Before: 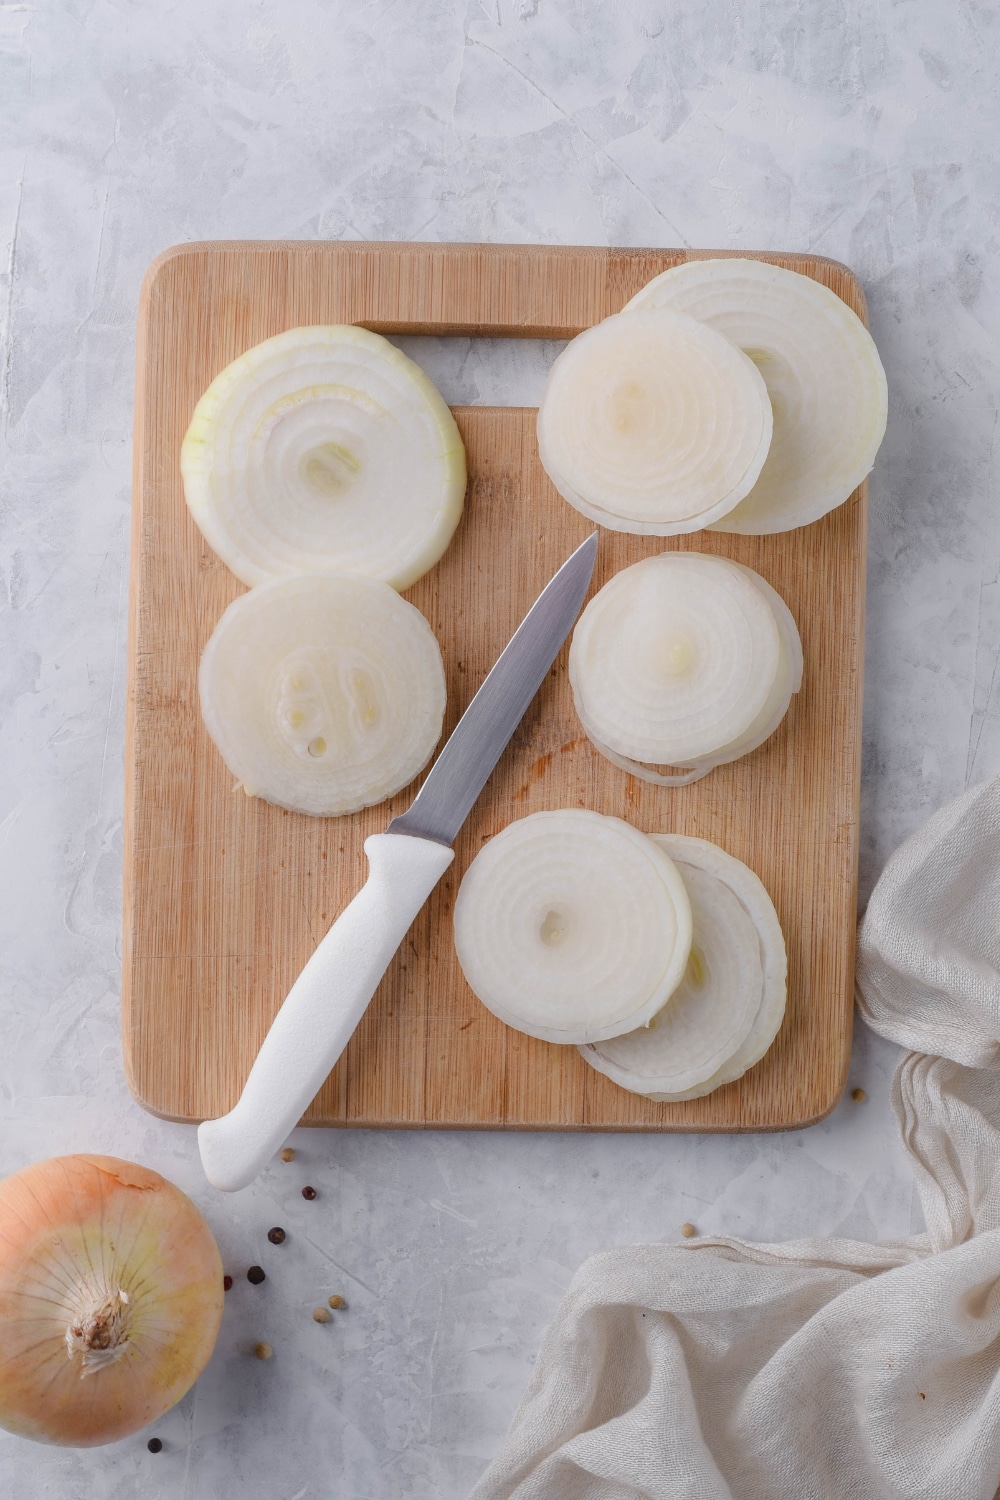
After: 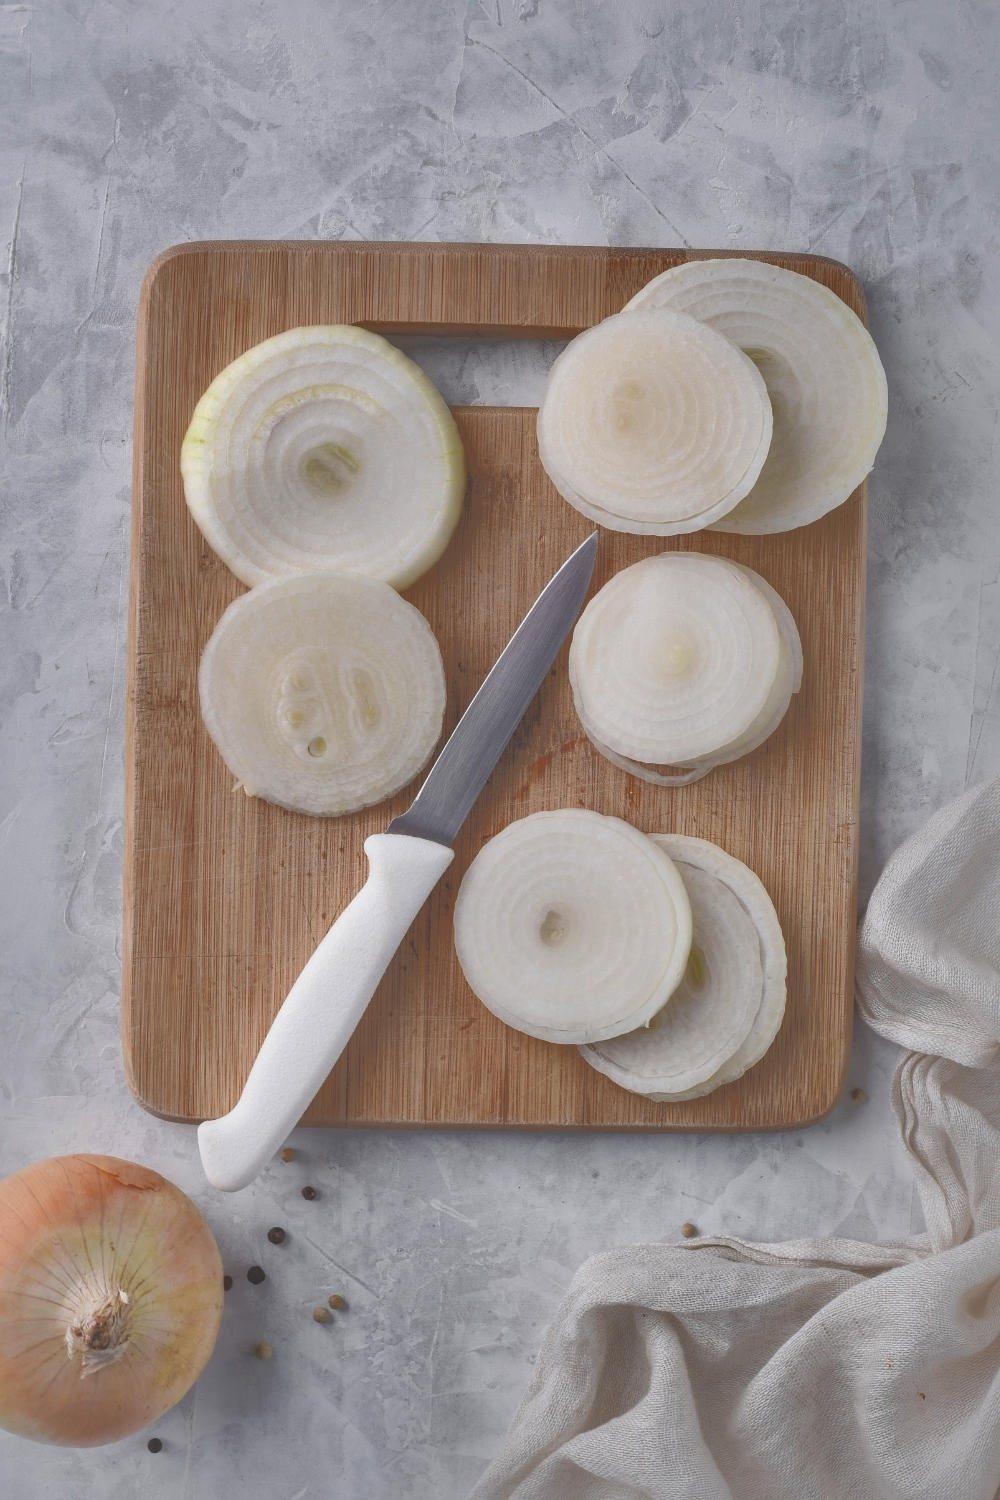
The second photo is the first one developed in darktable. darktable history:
shadows and highlights: shadows 25.06, highlights -71.11
local contrast: mode bilateral grid, contrast 25, coarseness 61, detail 152%, midtone range 0.2
exposure: black level correction -0.062, exposure -0.049 EV, compensate exposure bias true, compensate highlight preservation false
